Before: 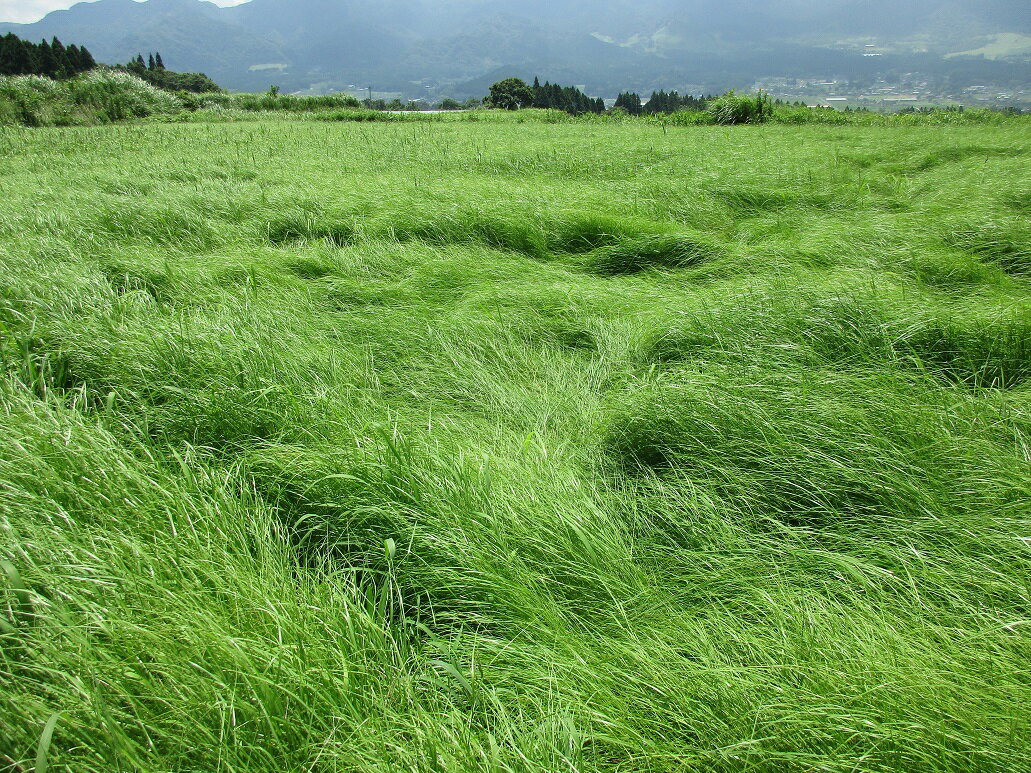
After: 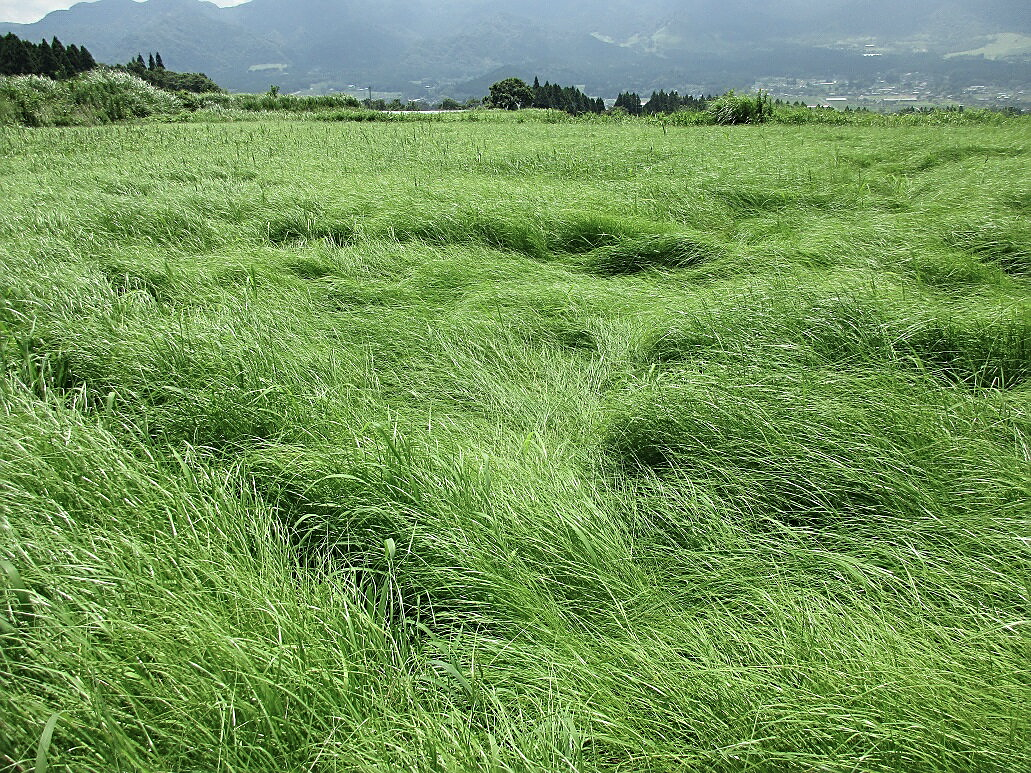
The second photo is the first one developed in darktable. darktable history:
sharpen: on, module defaults
color correction: saturation 0.85
